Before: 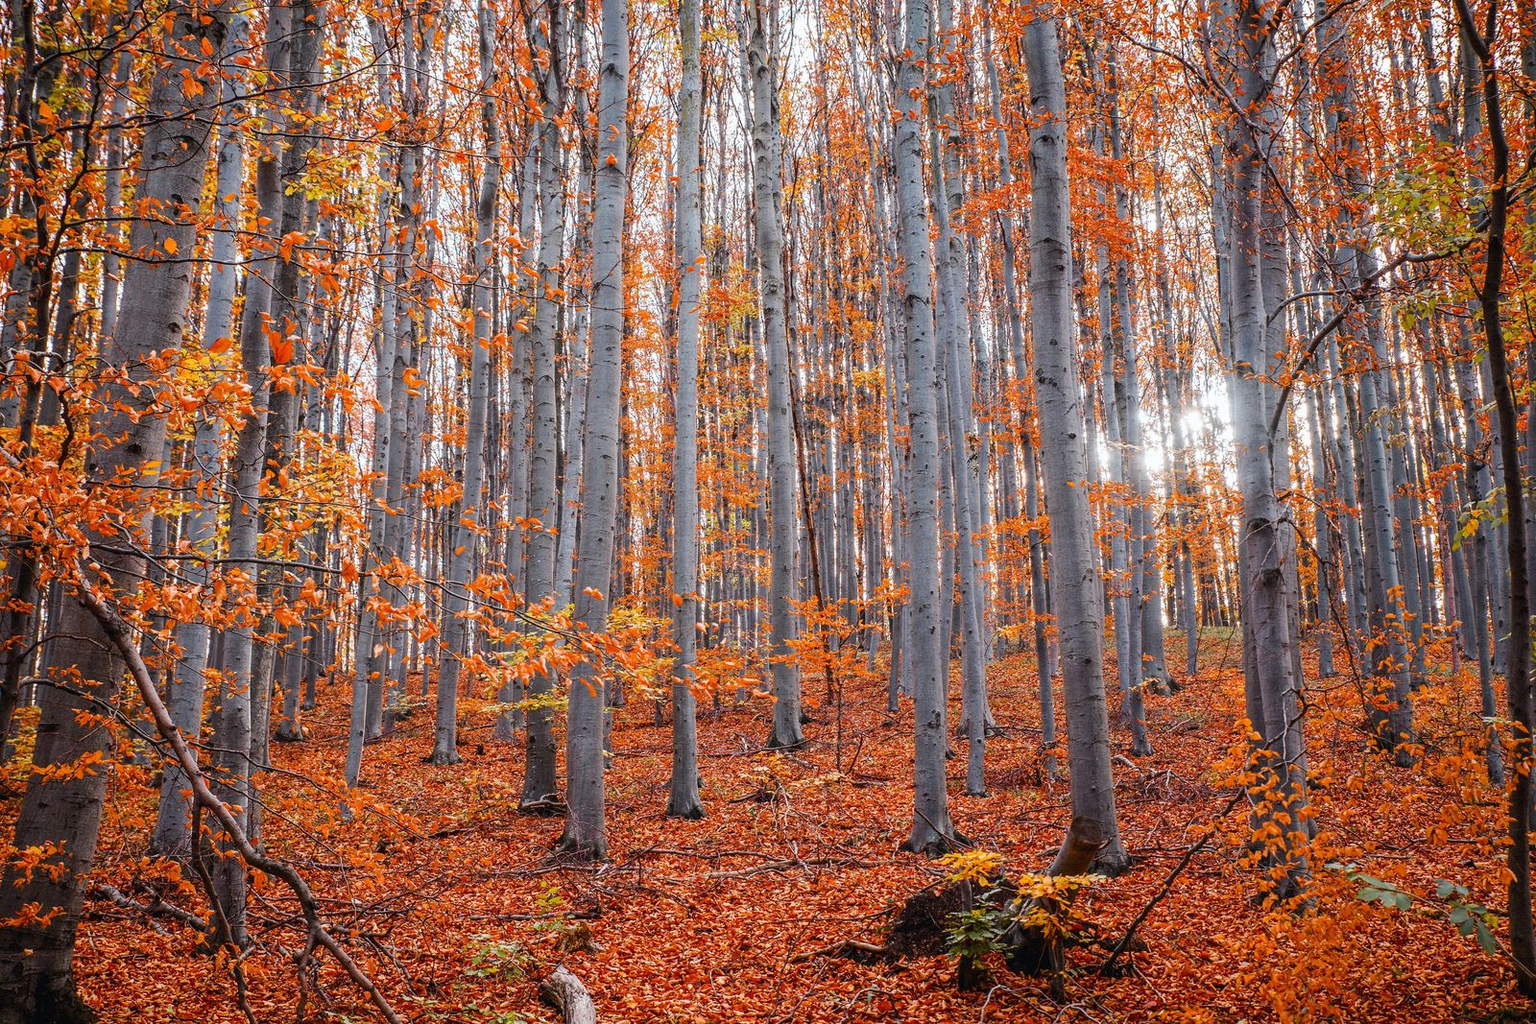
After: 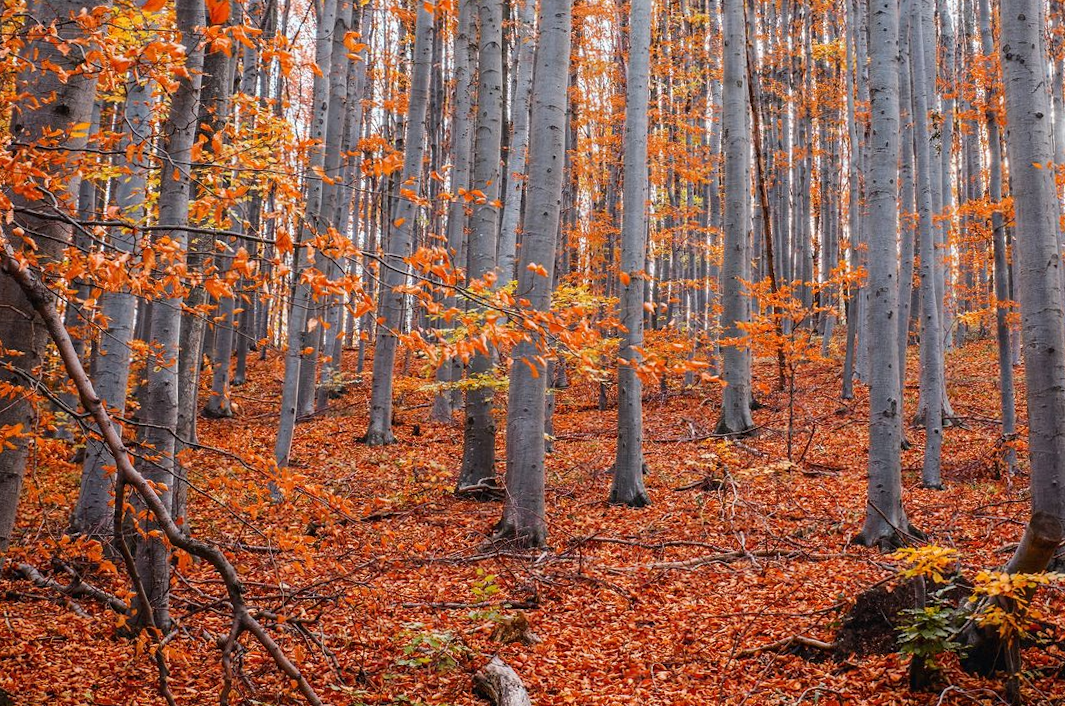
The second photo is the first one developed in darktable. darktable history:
crop and rotate: angle -1.12°, left 3.641%, top 31.852%, right 27.821%
